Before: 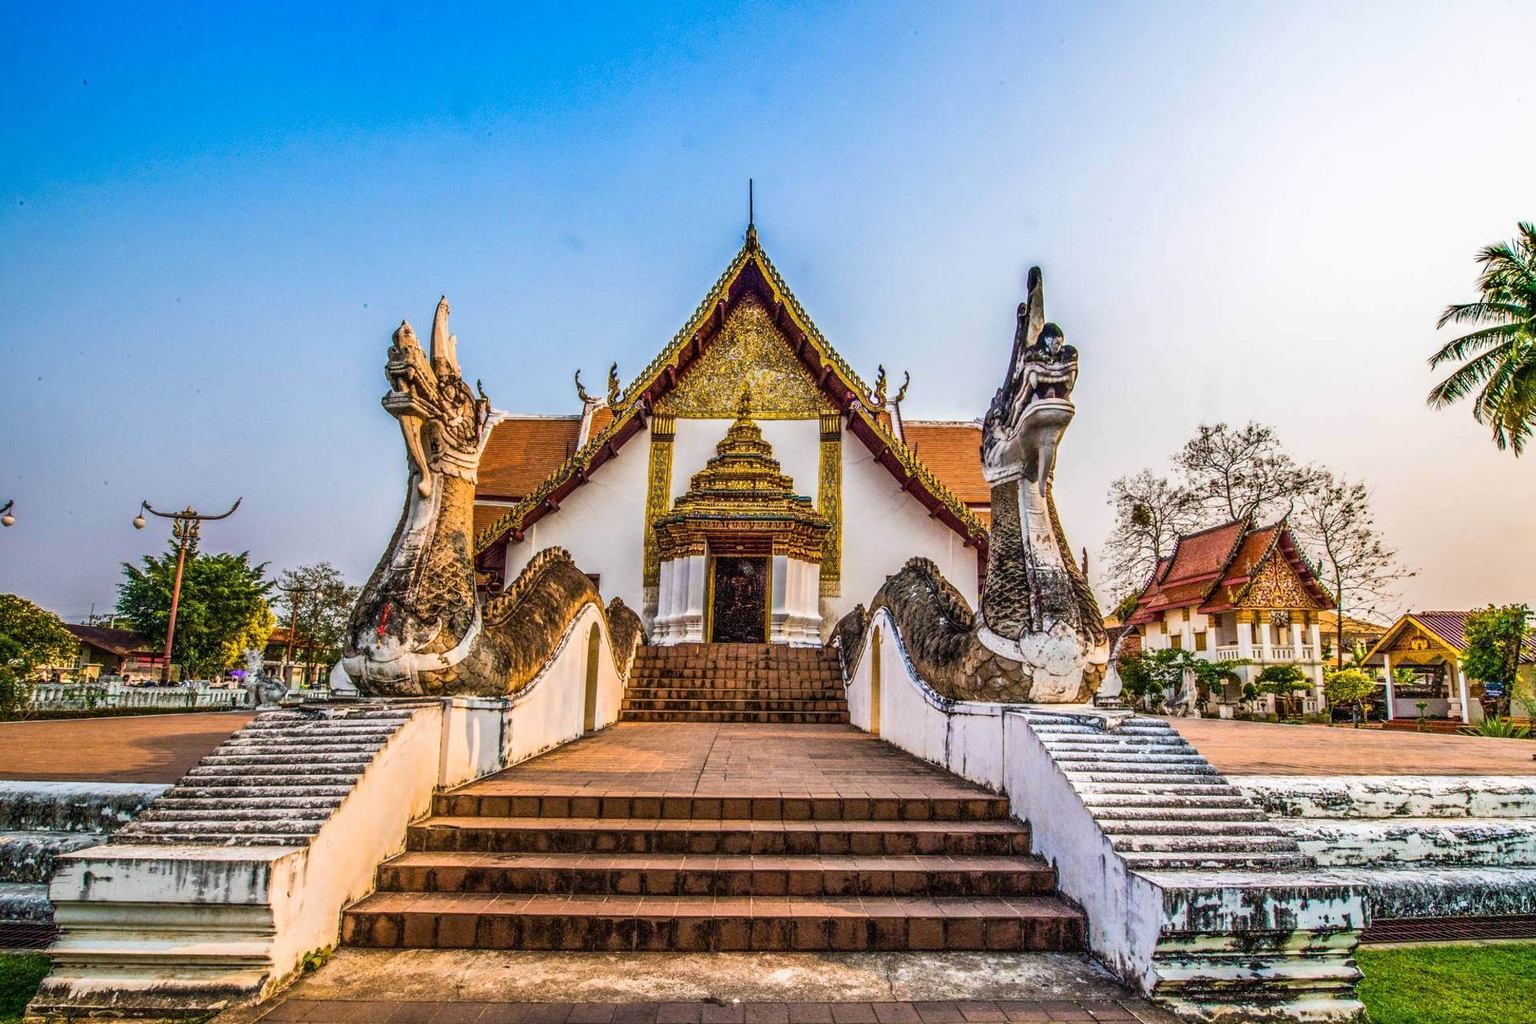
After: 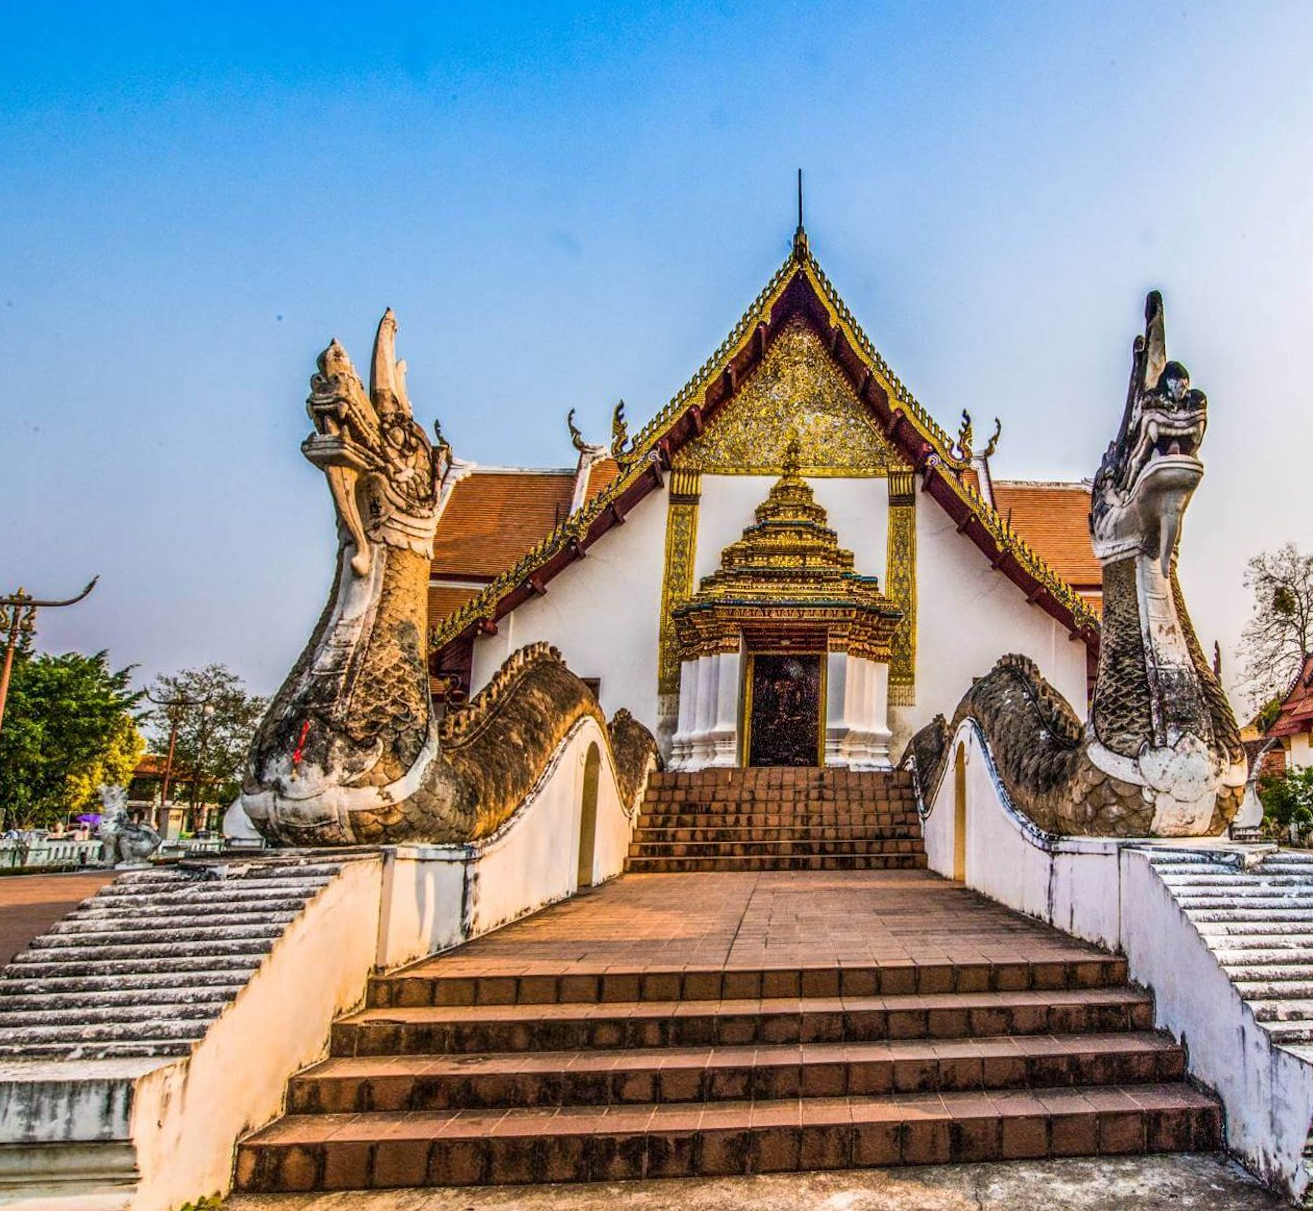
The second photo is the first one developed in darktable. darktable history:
rotate and perspective: rotation -0.013°, lens shift (vertical) -0.027, lens shift (horizontal) 0.178, crop left 0.016, crop right 0.989, crop top 0.082, crop bottom 0.918
crop and rotate: left 12.648%, right 20.685%
